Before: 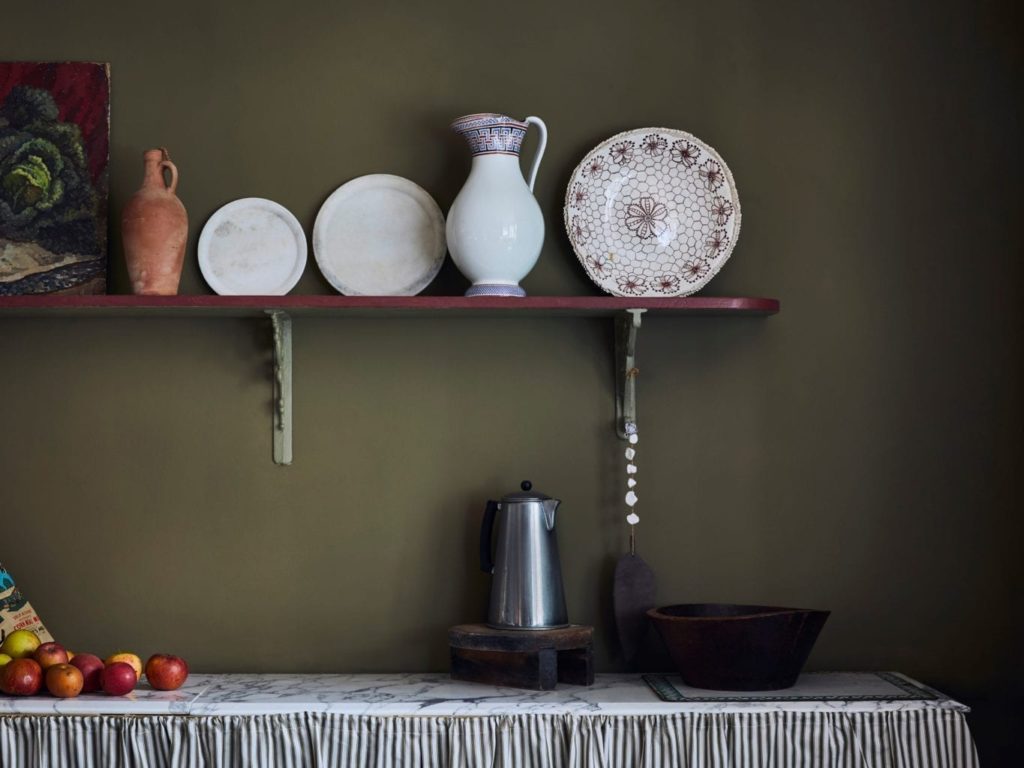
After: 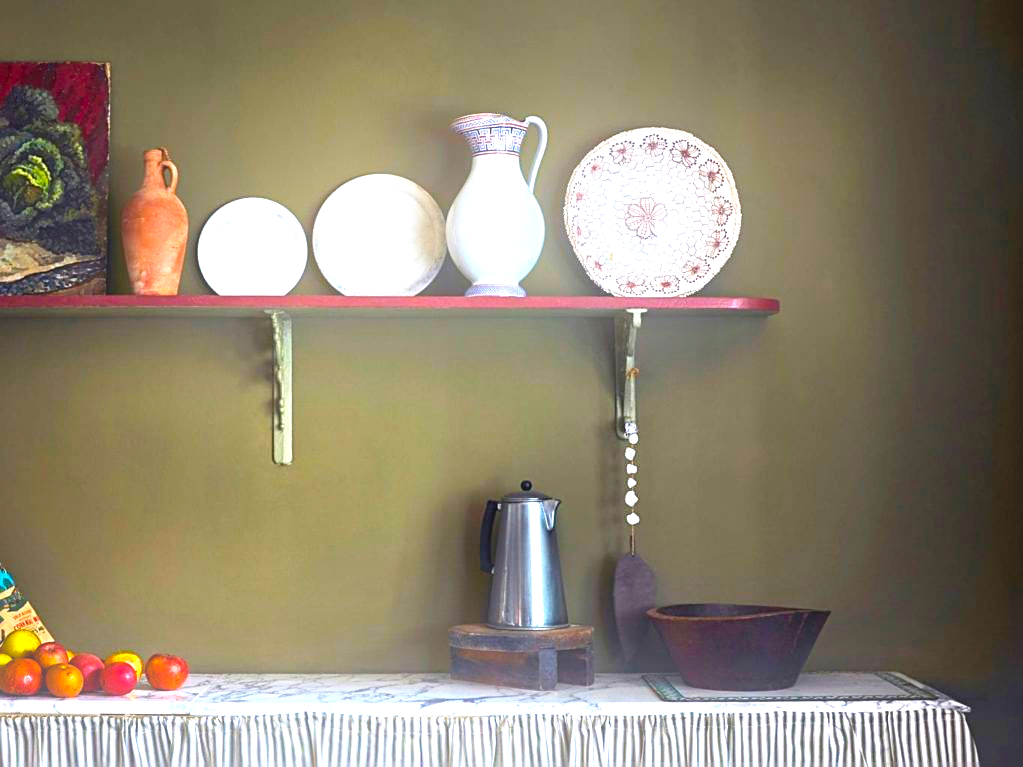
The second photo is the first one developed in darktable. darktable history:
exposure: black level correction 0, exposure 1.6 EV, compensate exposure bias true, compensate highlight preservation false
bloom: on, module defaults
color balance rgb: linear chroma grading › global chroma 15%, perceptual saturation grading › global saturation 30%
sharpen: on, module defaults
